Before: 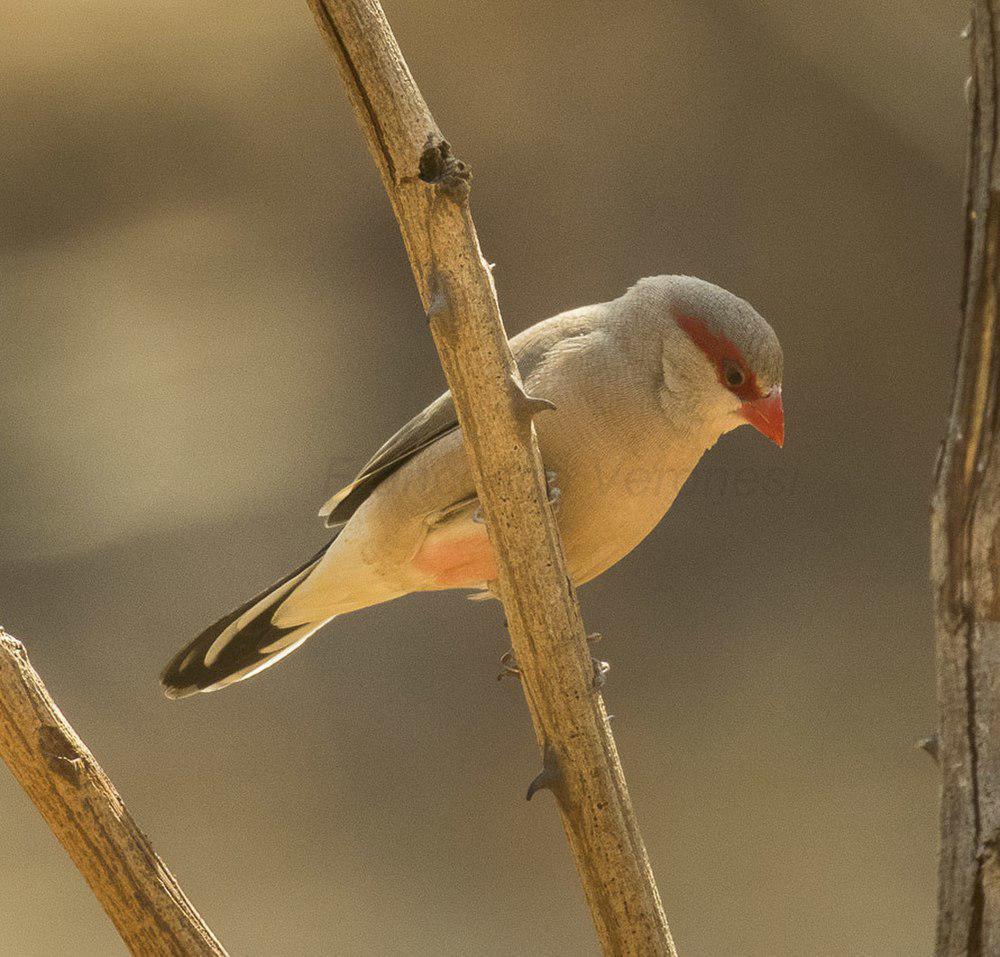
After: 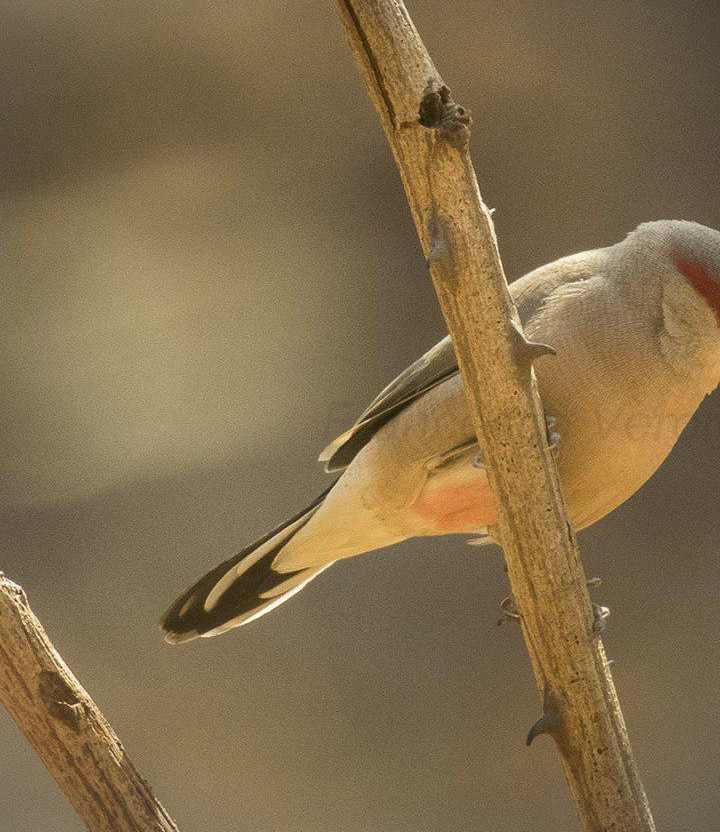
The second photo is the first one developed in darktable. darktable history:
crop: top 5.803%, right 27.864%, bottom 5.804%
vignetting: fall-off start 91.19%
tone equalizer: on, module defaults
